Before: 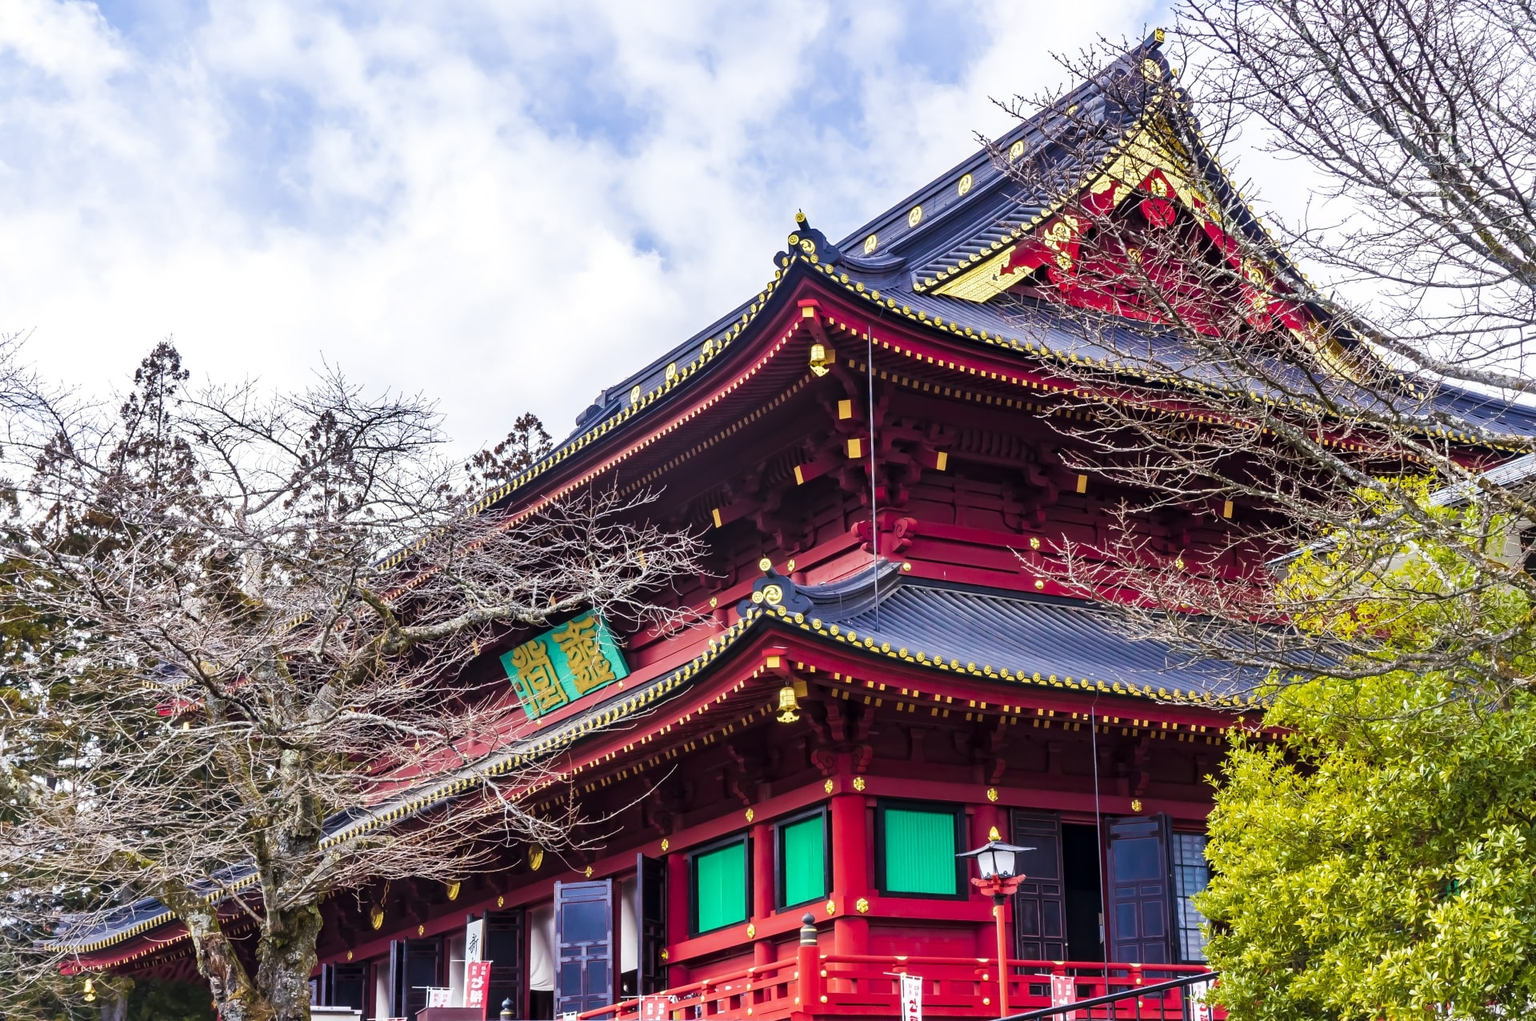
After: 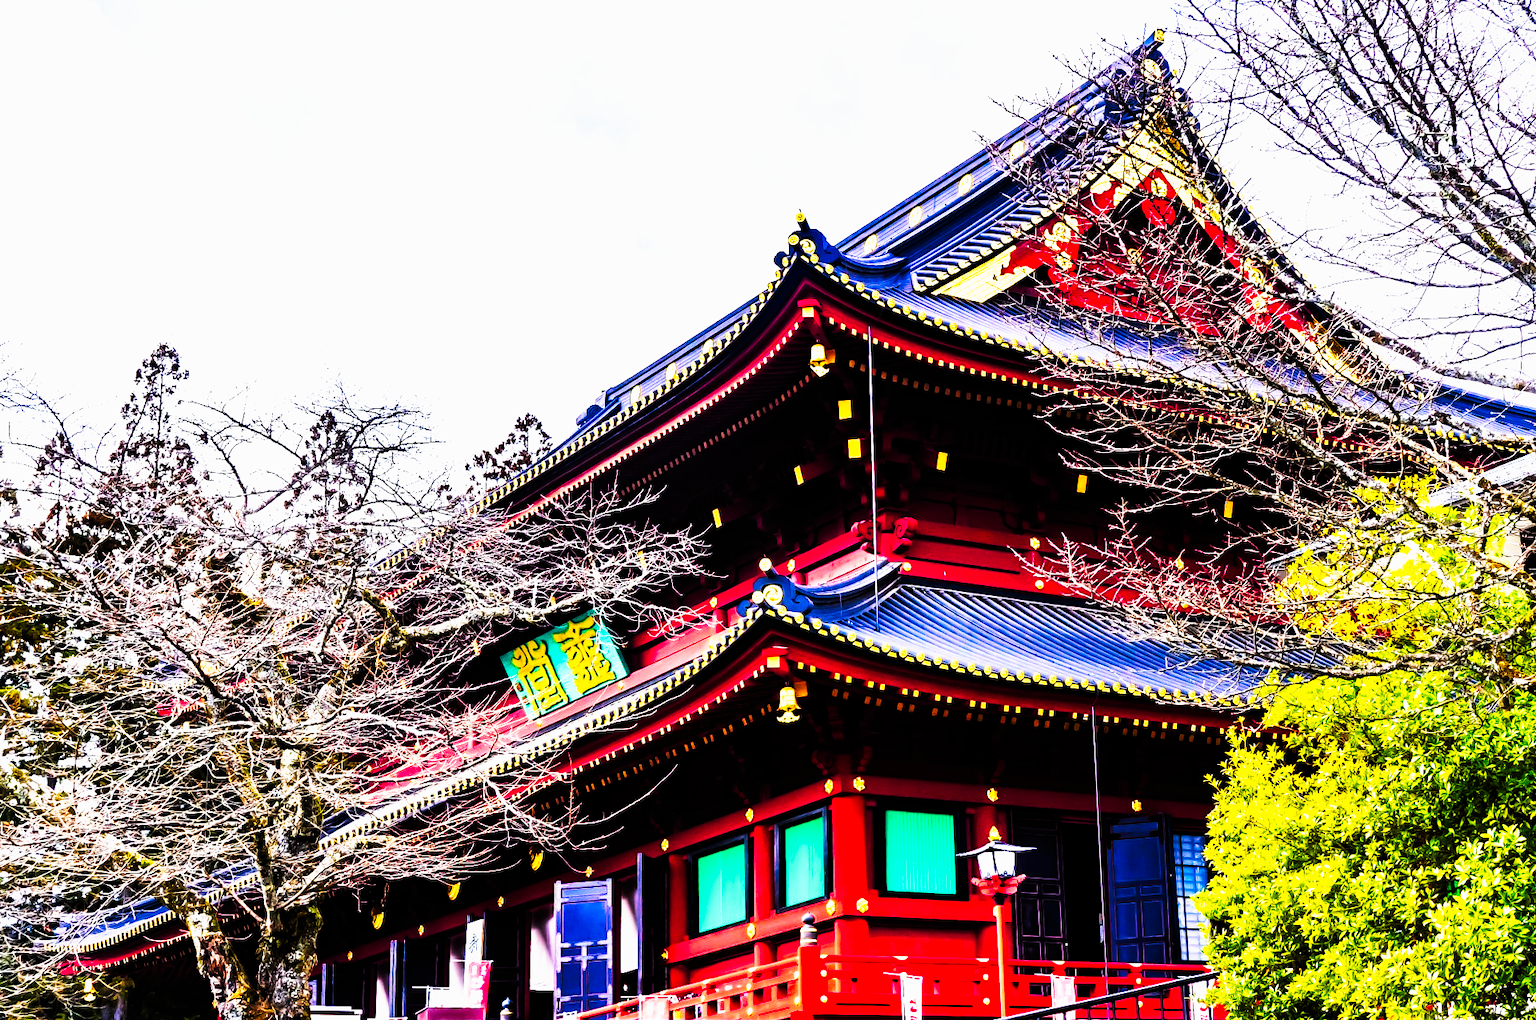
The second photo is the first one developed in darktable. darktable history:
contrast brightness saturation: saturation 0.1
tone curve: curves: ch0 [(0, 0) (0.003, 0) (0.011, 0.001) (0.025, 0.003) (0.044, 0.003) (0.069, 0.006) (0.1, 0.009) (0.136, 0.014) (0.177, 0.029) (0.224, 0.061) (0.277, 0.127) (0.335, 0.218) (0.399, 0.38) (0.468, 0.588) (0.543, 0.809) (0.623, 0.947) (0.709, 0.987) (0.801, 0.99) (0.898, 0.99) (1, 1)], preserve colors none
filmic rgb: black relative exposure -7.65 EV, white relative exposure 4.56 EV, hardness 3.61, color science v6 (2022)
